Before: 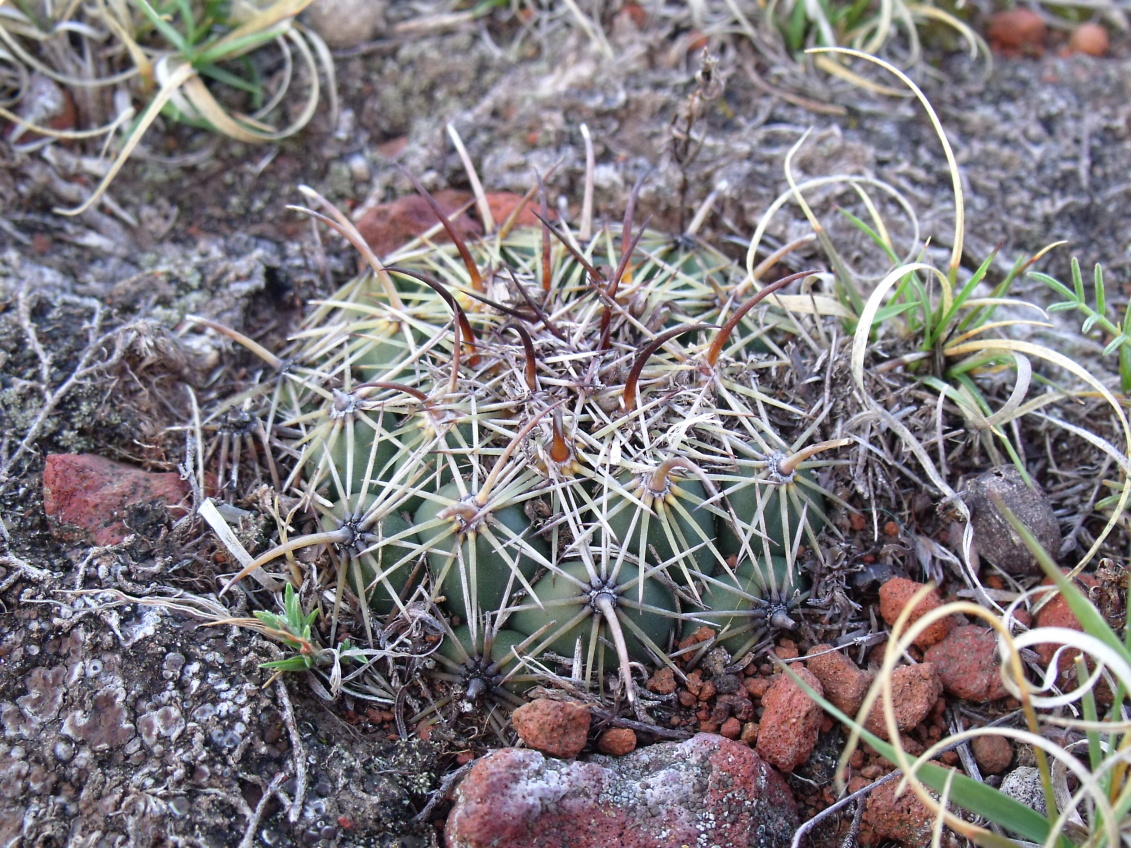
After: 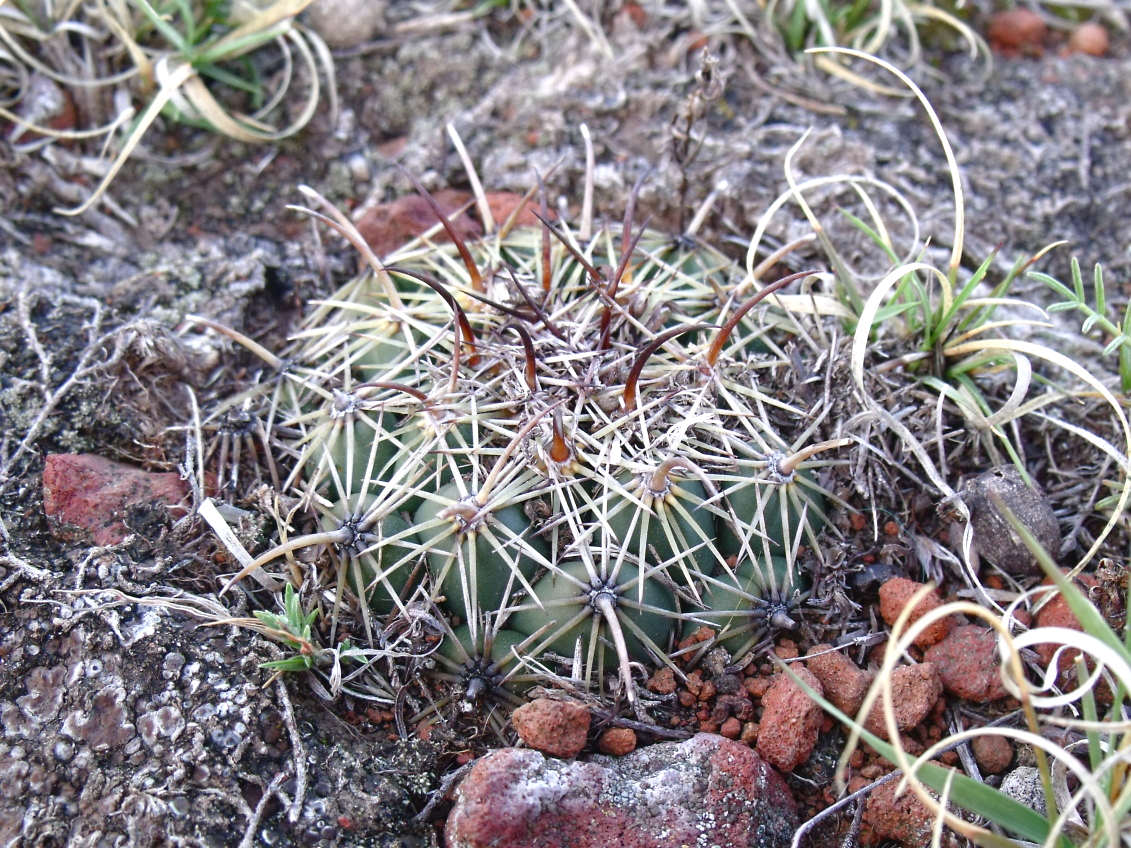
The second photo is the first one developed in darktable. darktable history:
exposure: black level correction 0.001, exposure 0.5 EV, compensate exposure bias true, compensate highlight preservation false
color balance rgb: shadows lift › luminance -10%, shadows lift › chroma 1%, shadows lift › hue 113°, power › luminance -15%, highlights gain › chroma 0.2%, highlights gain › hue 333°, global offset › luminance 0.5%, perceptual saturation grading › global saturation 20%, perceptual saturation grading › highlights -50%, perceptual saturation grading › shadows 25%, contrast -10%
